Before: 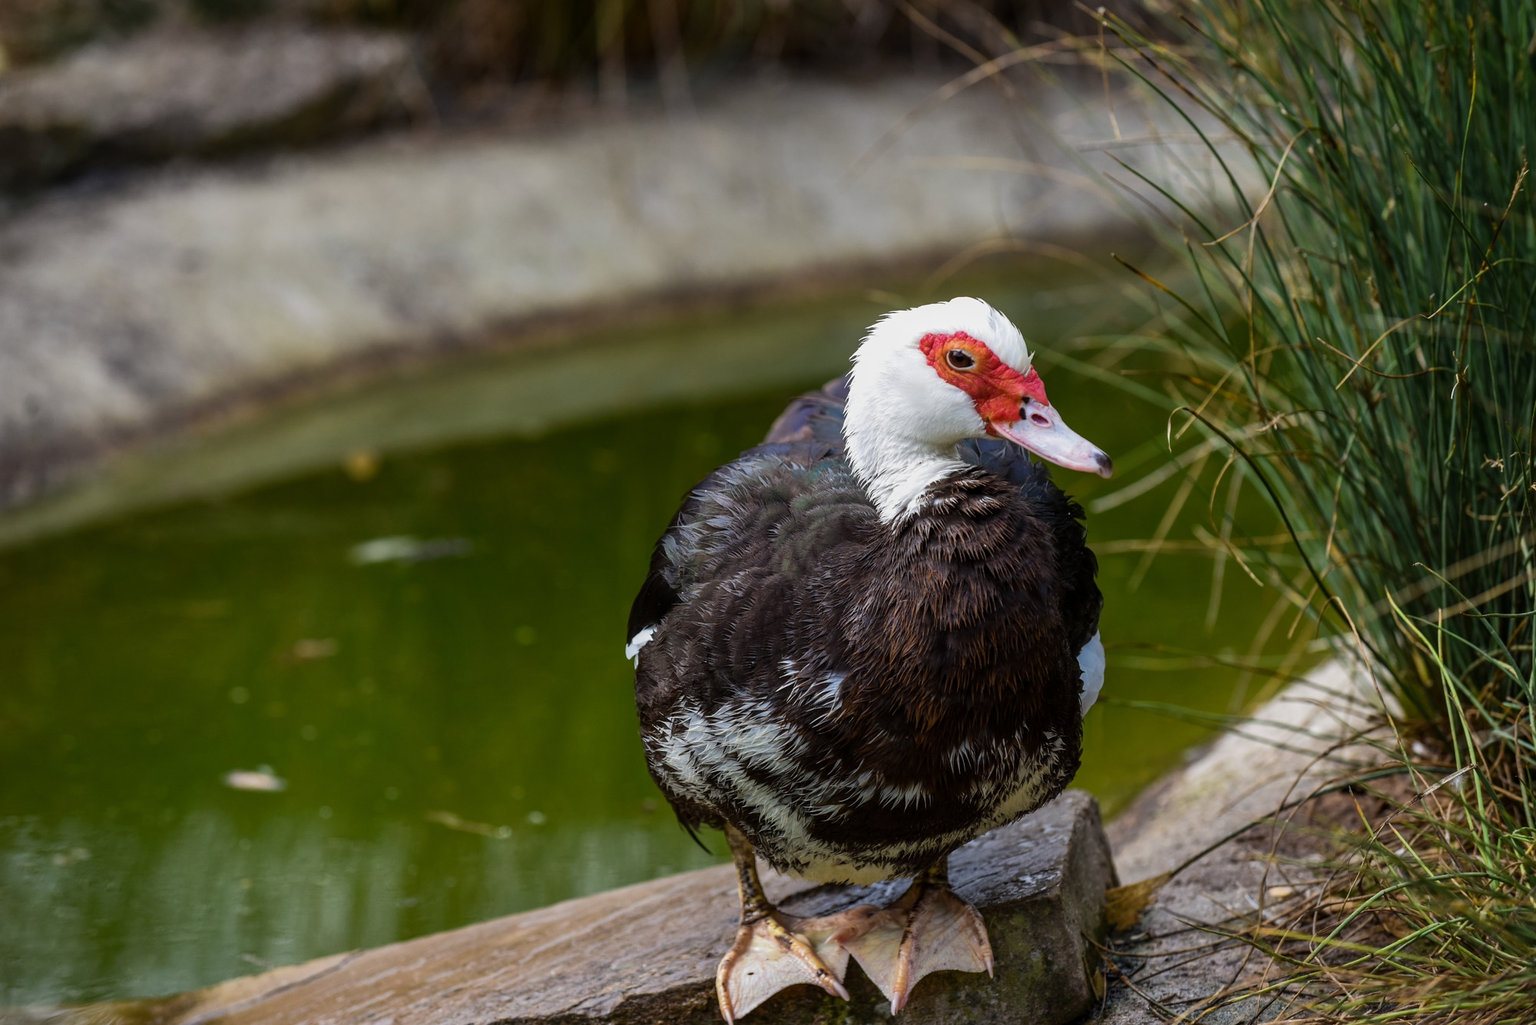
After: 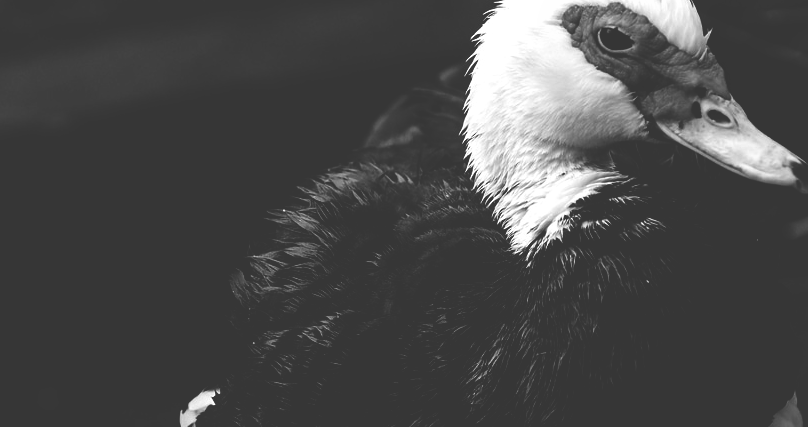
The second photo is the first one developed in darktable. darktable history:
monochrome: on, module defaults
crop: left 31.751%, top 32.172%, right 27.8%, bottom 35.83%
white balance: red 0.986, blue 1.01
base curve: curves: ch0 [(0, 0.036) (0.083, 0.04) (0.804, 1)], preserve colors none
